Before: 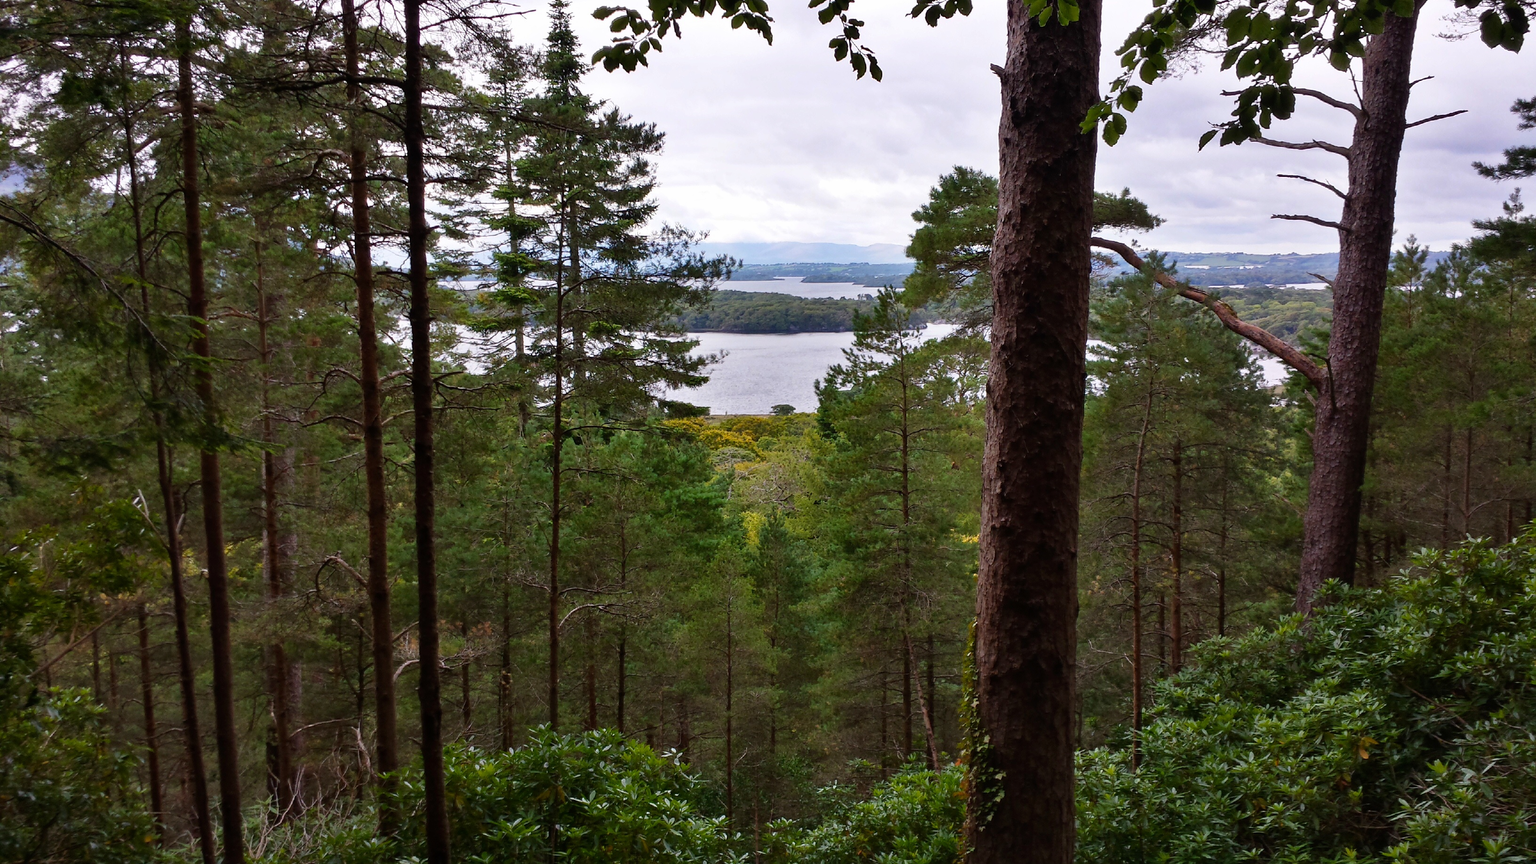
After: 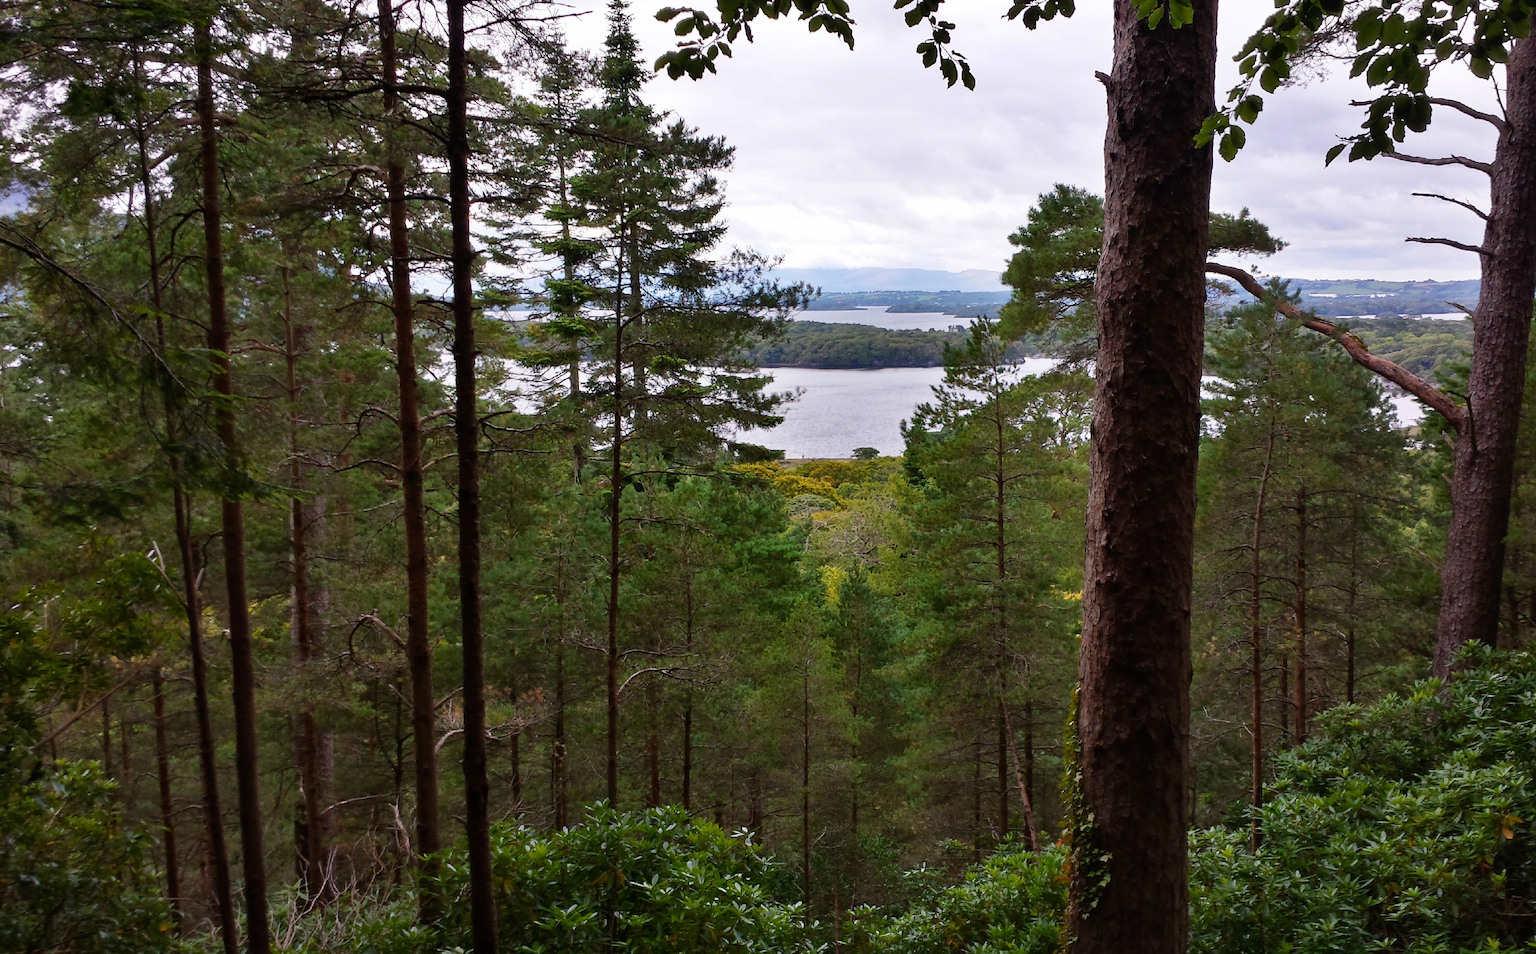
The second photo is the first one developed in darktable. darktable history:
crop: right 9.501%, bottom 0.046%
